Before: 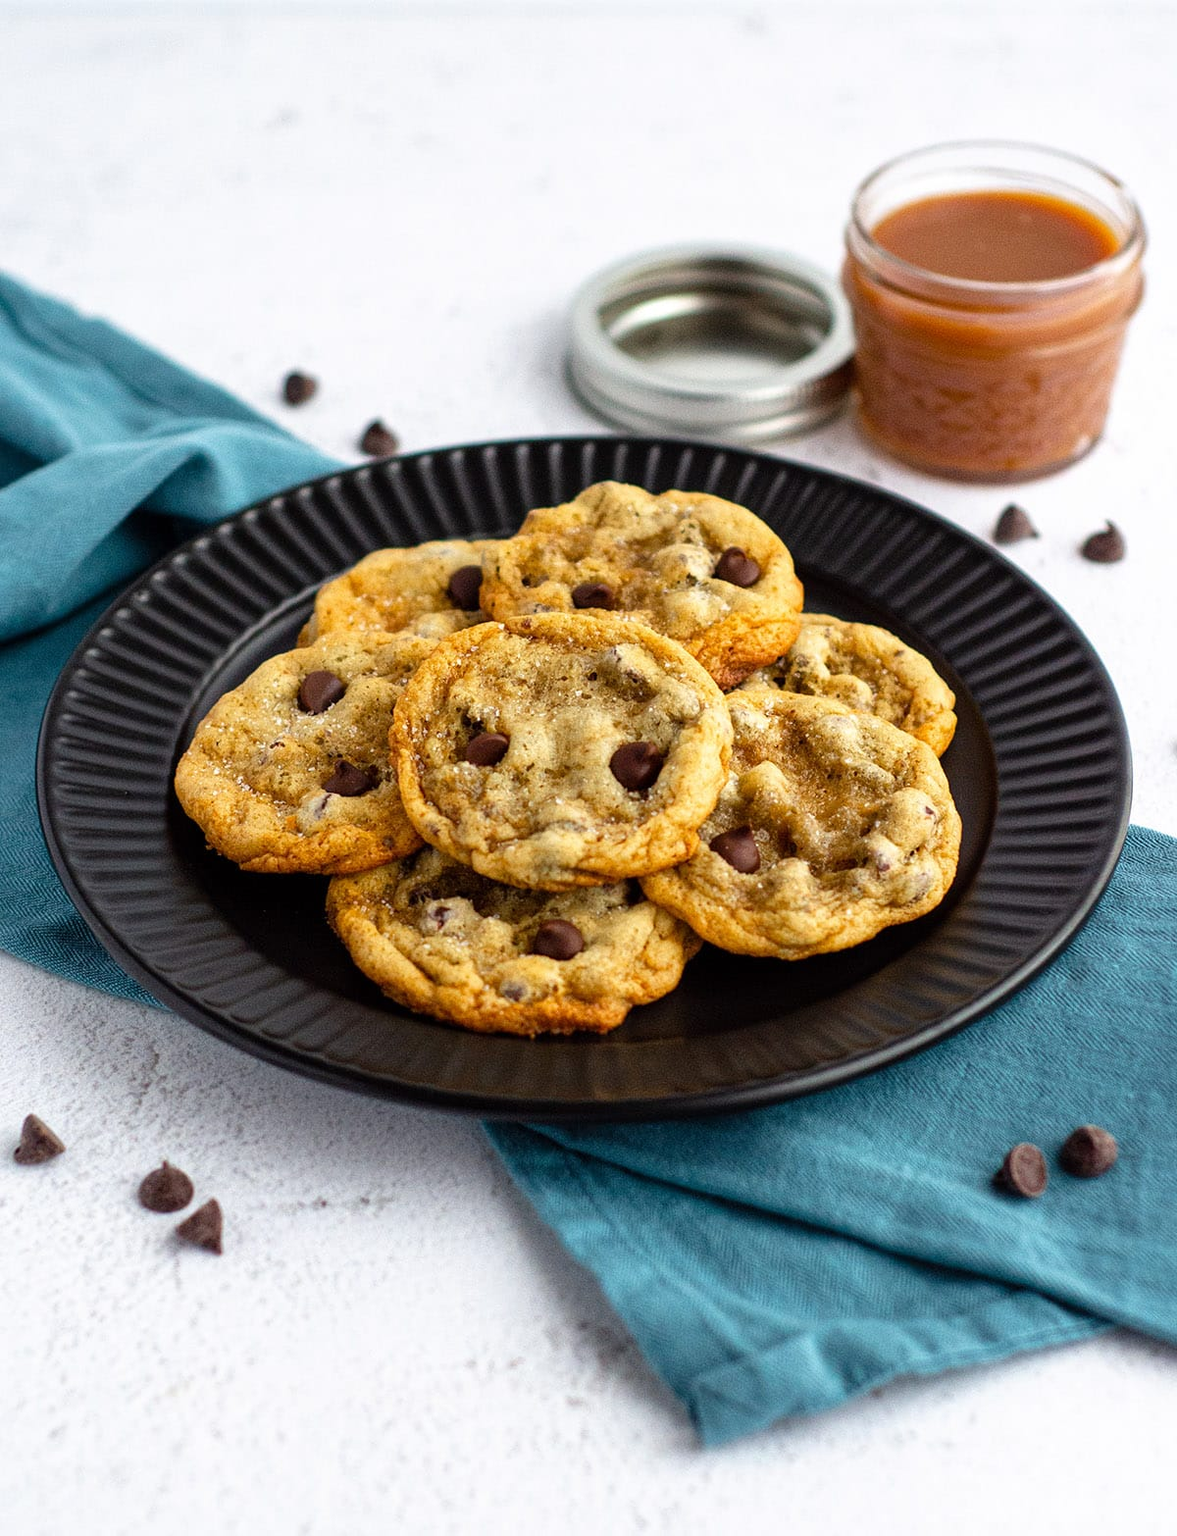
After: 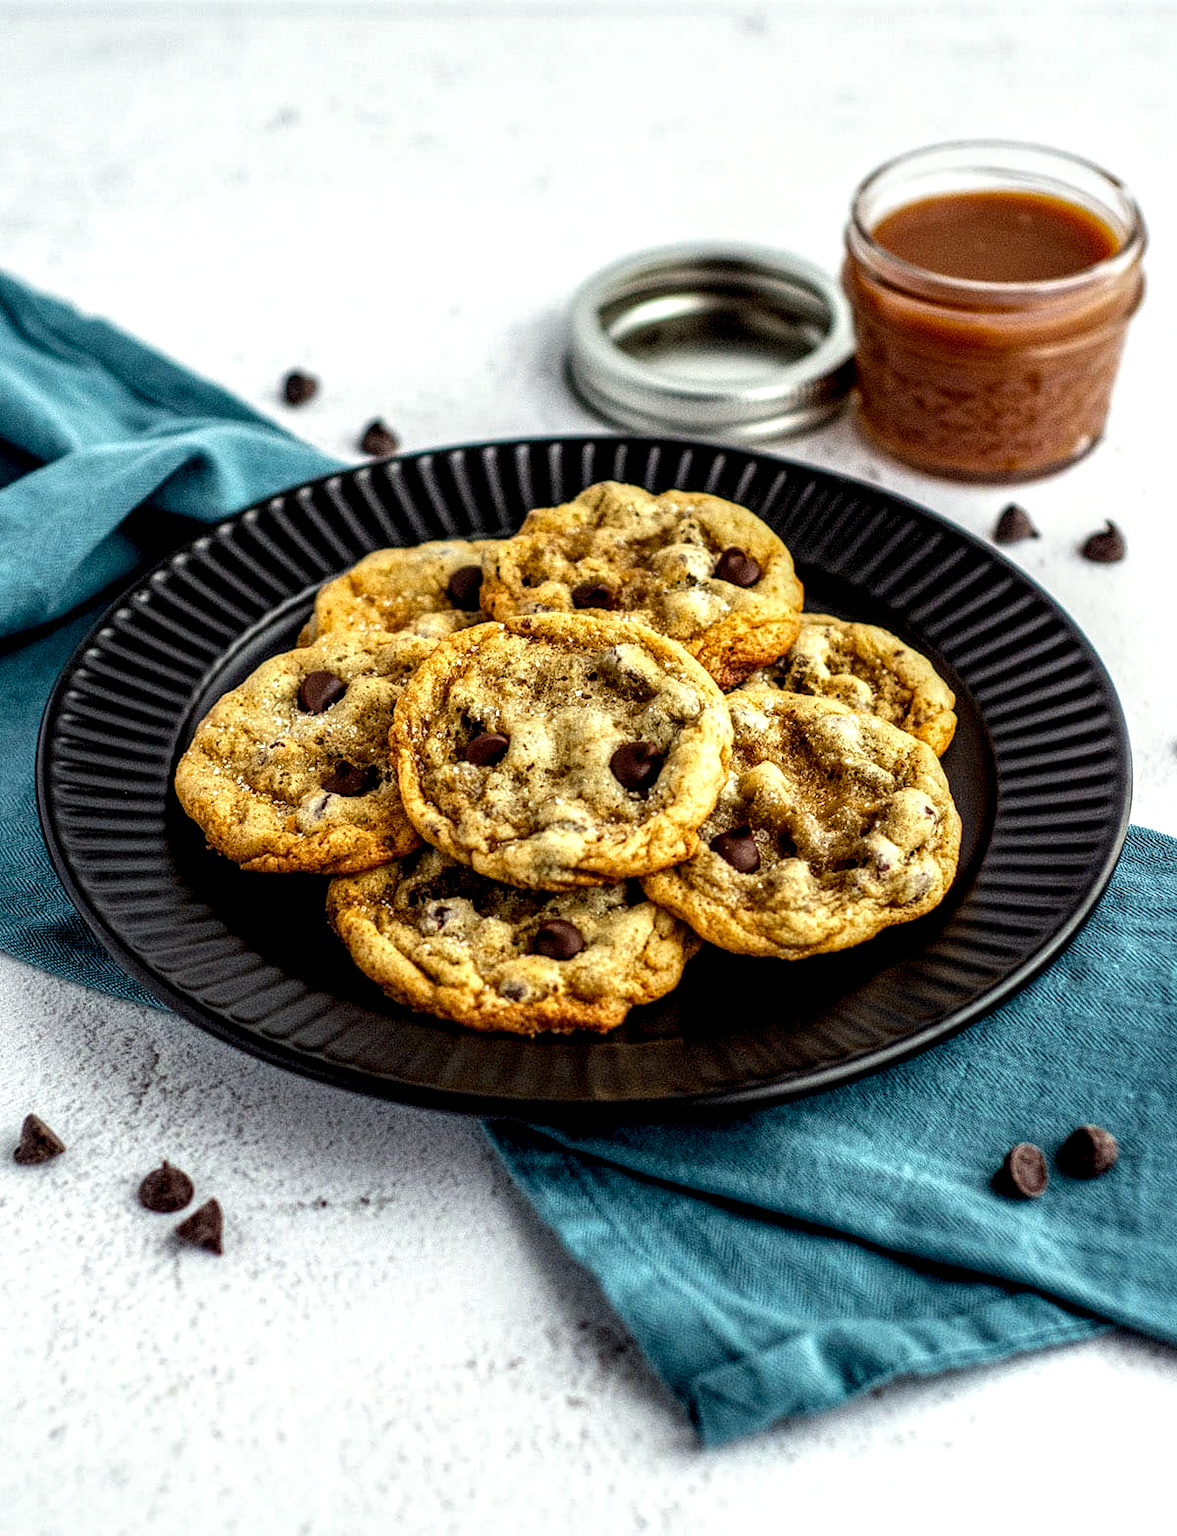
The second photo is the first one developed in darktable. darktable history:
color correction: highlights a* -2.55, highlights b* 2.54
local contrast: highlights 22%, detail 195%
